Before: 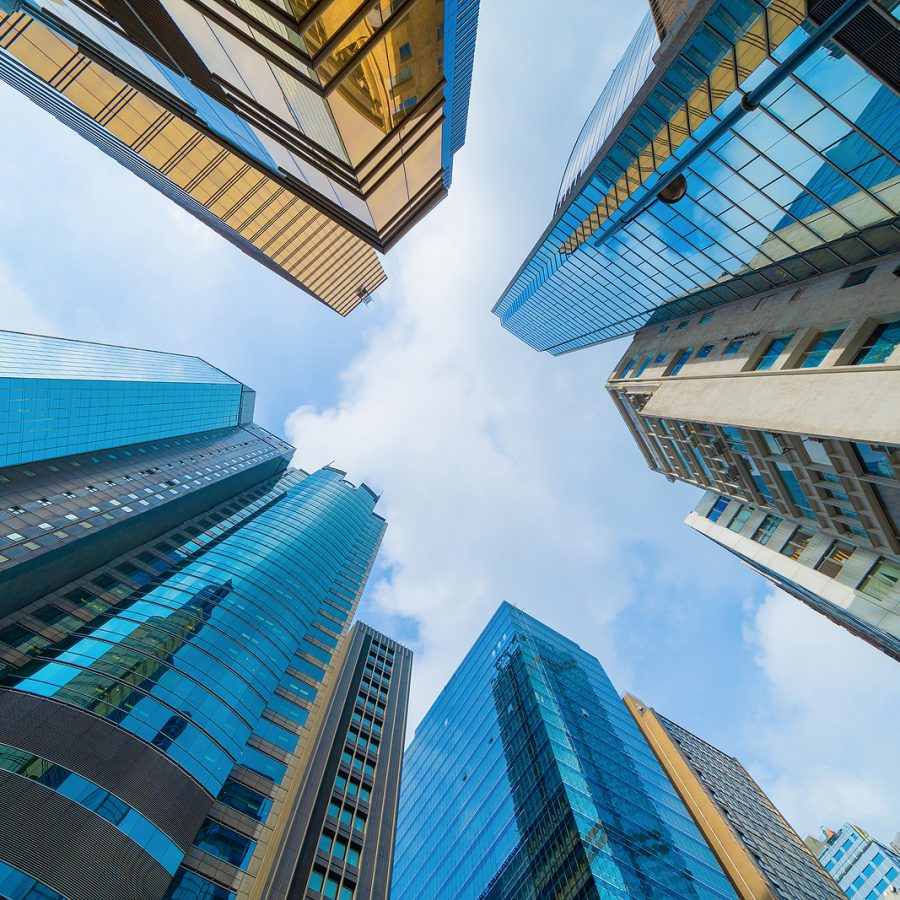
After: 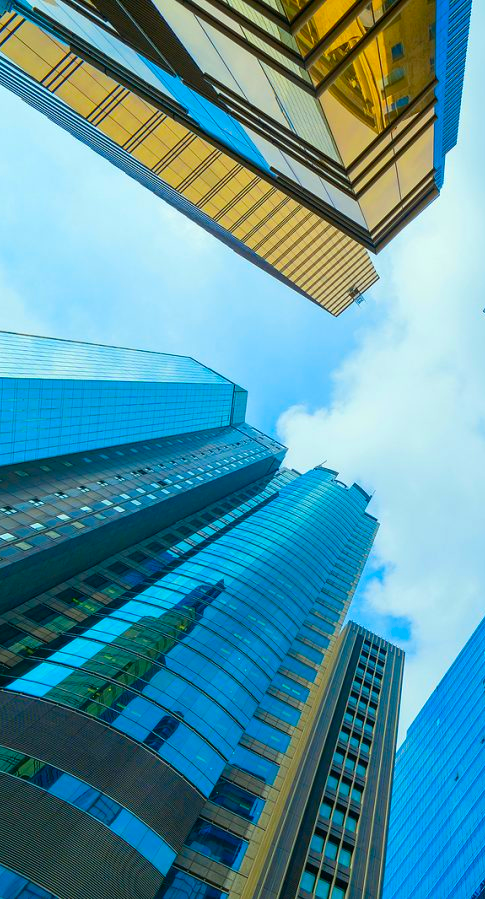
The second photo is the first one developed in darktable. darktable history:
crop: left 0.901%, right 45.209%, bottom 0.088%
color correction: highlights a* -7.39, highlights b* 1.16, shadows a* -3.75, saturation 1.44
